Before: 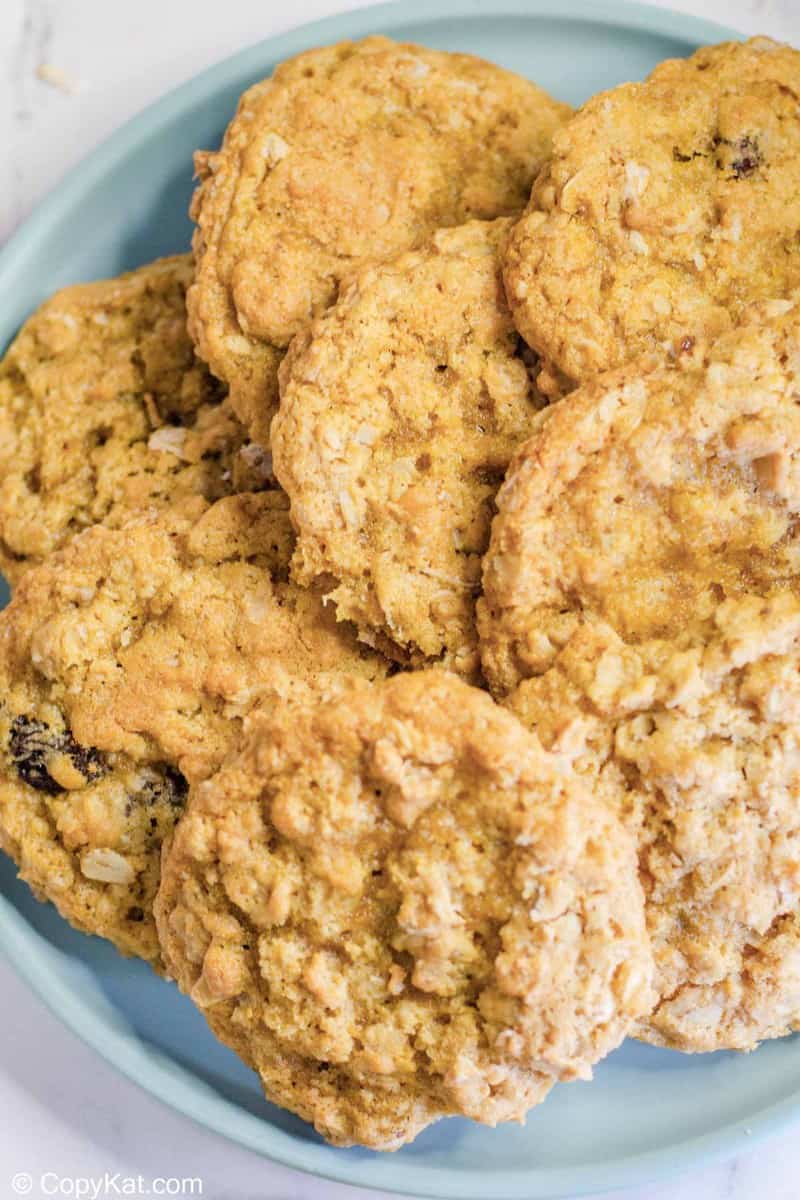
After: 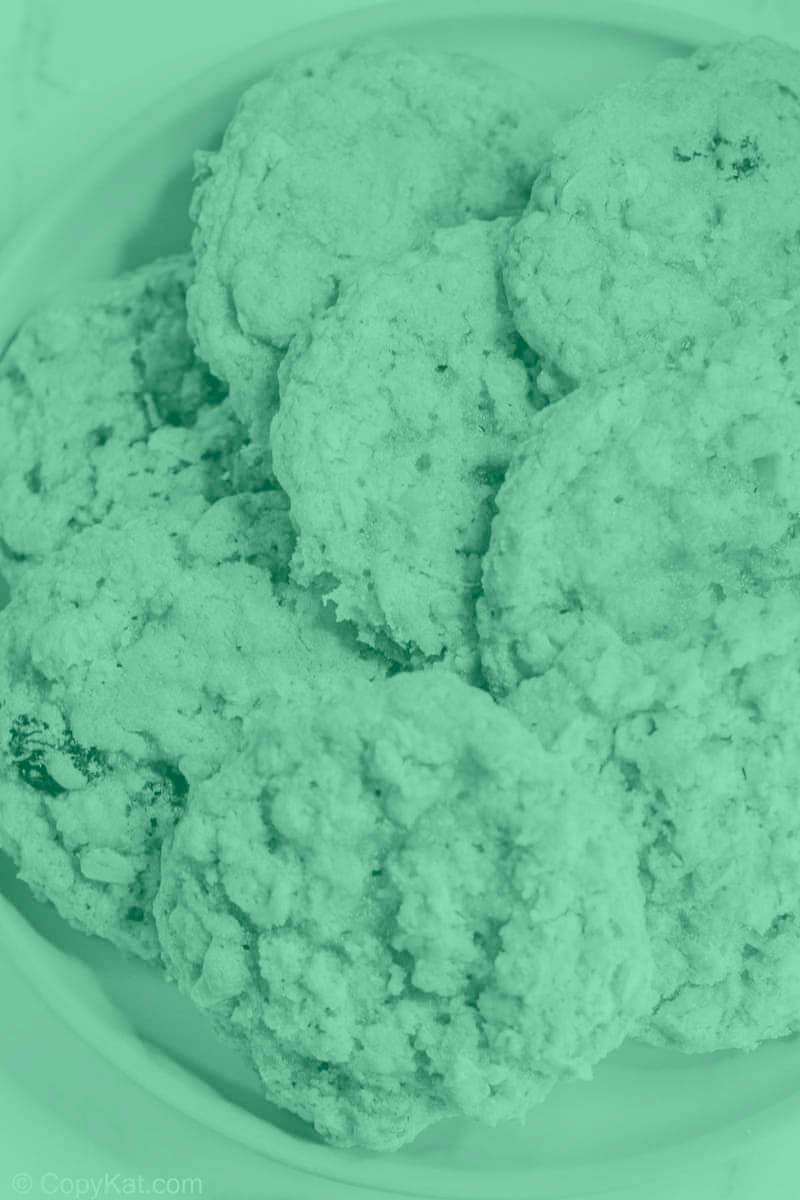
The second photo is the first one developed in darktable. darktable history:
colorize: hue 147.6°, saturation 65%, lightness 21.64%
tone curve: curves: ch0 [(0, 0) (0.052, 0.018) (0.236, 0.207) (0.41, 0.417) (0.485, 0.518) (0.54, 0.584) (0.625, 0.666) (0.845, 0.828) (0.994, 0.964)]; ch1 [(0, 0.055) (0.15, 0.117) (0.317, 0.34) (0.382, 0.408) (0.434, 0.441) (0.472, 0.479) (0.498, 0.501) (0.557, 0.558) (0.616, 0.59) (0.739, 0.7) (0.873, 0.857) (1, 0.928)]; ch2 [(0, 0) (0.352, 0.403) (0.447, 0.466) (0.482, 0.482) (0.528, 0.526) (0.586, 0.577) (0.618, 0.621) (0.785, 0.747) (1, 1)], color space Lab, independent channels, preserve colors none
